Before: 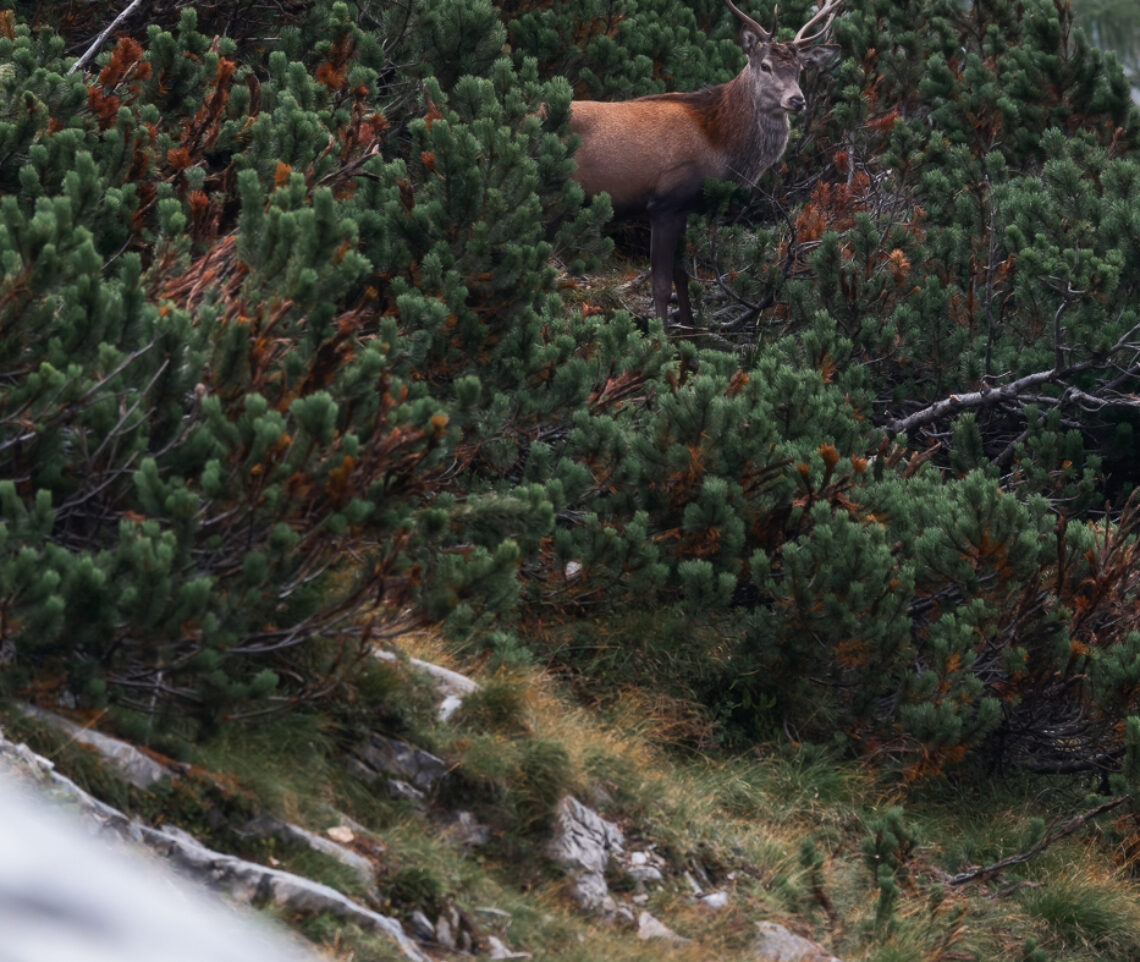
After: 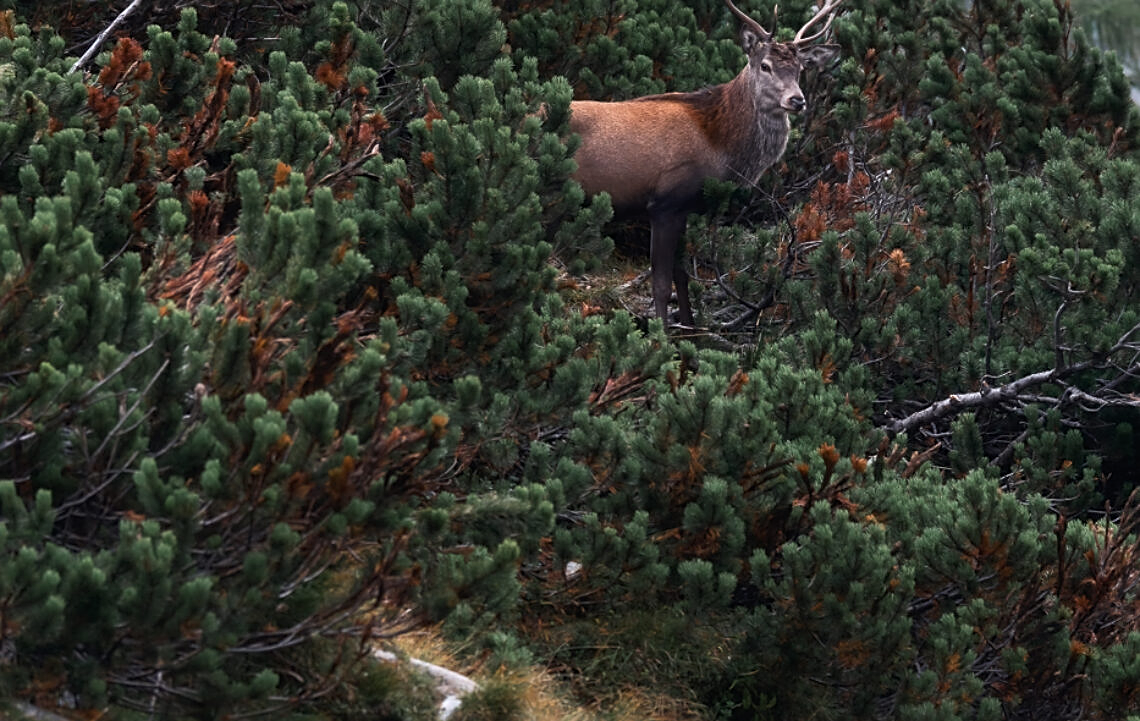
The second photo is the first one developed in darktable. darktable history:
crop: bottom 24.994%
sharpen: on, module defaults
tone equalizer: -8 EV -0.439 EV, -7 EV -0.38 EV, -6 EV -0.351 EV, -5 EV -0.19 EV, -3 EV 0.222 EV, -2 EV 0.314 EV, -1 EV 0.381 EV, +0 EV 0.392 EV
